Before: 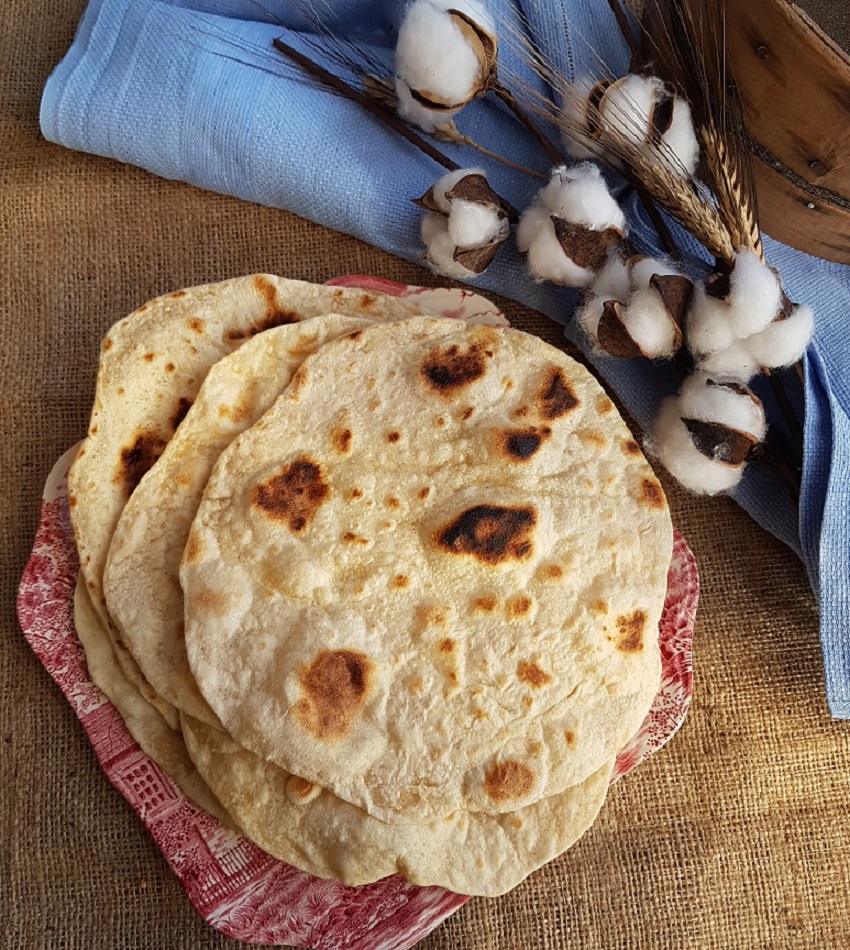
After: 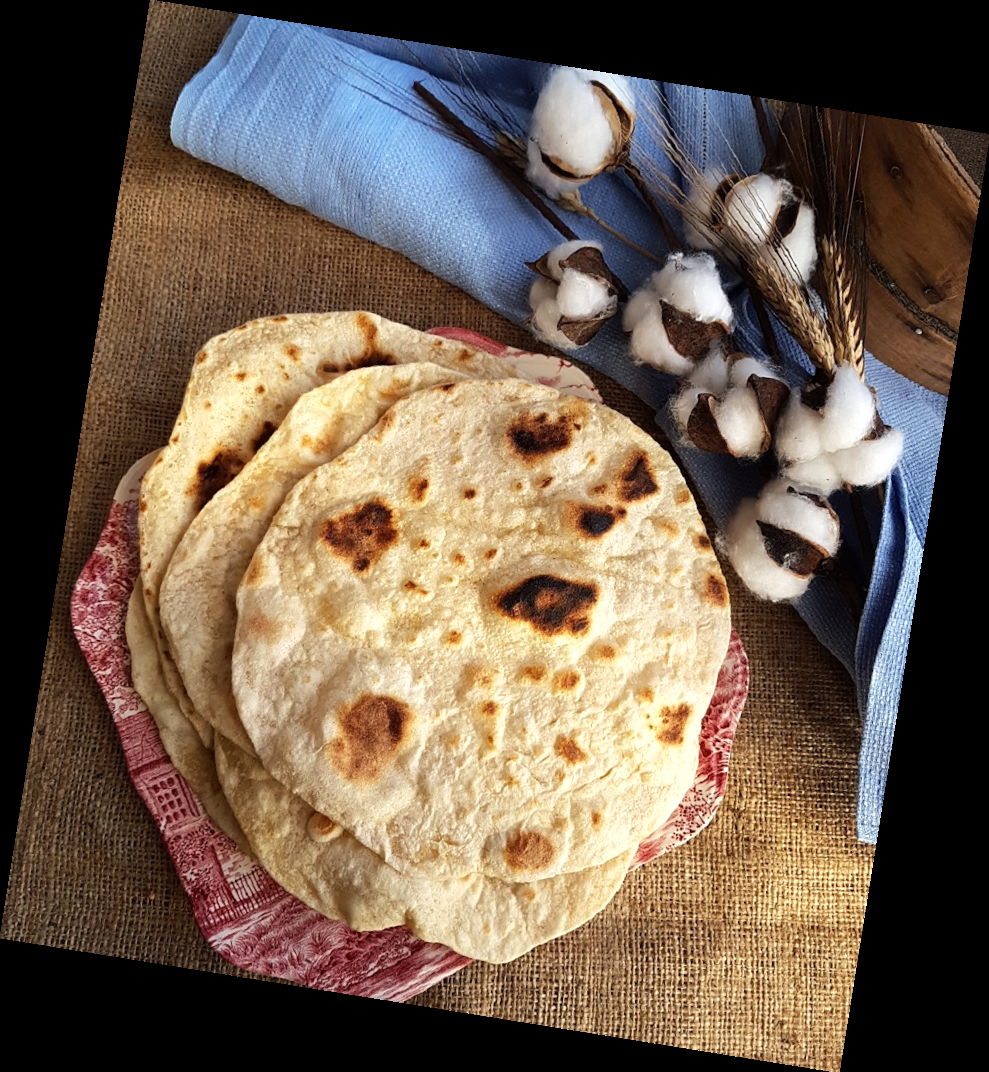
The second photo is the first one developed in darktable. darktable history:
rotate and perspective: rotation 9.12°, automatic cropping off
tone equalizer: -8 EV -0.417 EV, -7 EV -0.389 EV, -6 EV -0.333 EV, -5 EV -0.222 EV, -3 EV 0.222 EV, -2 EV 0.333 EV, -1 EV 0.389 EV, +0 EV 0.417 EV, edges refinement/feathering 500, mask exposure compensation -1.25 EV, preserve details no
